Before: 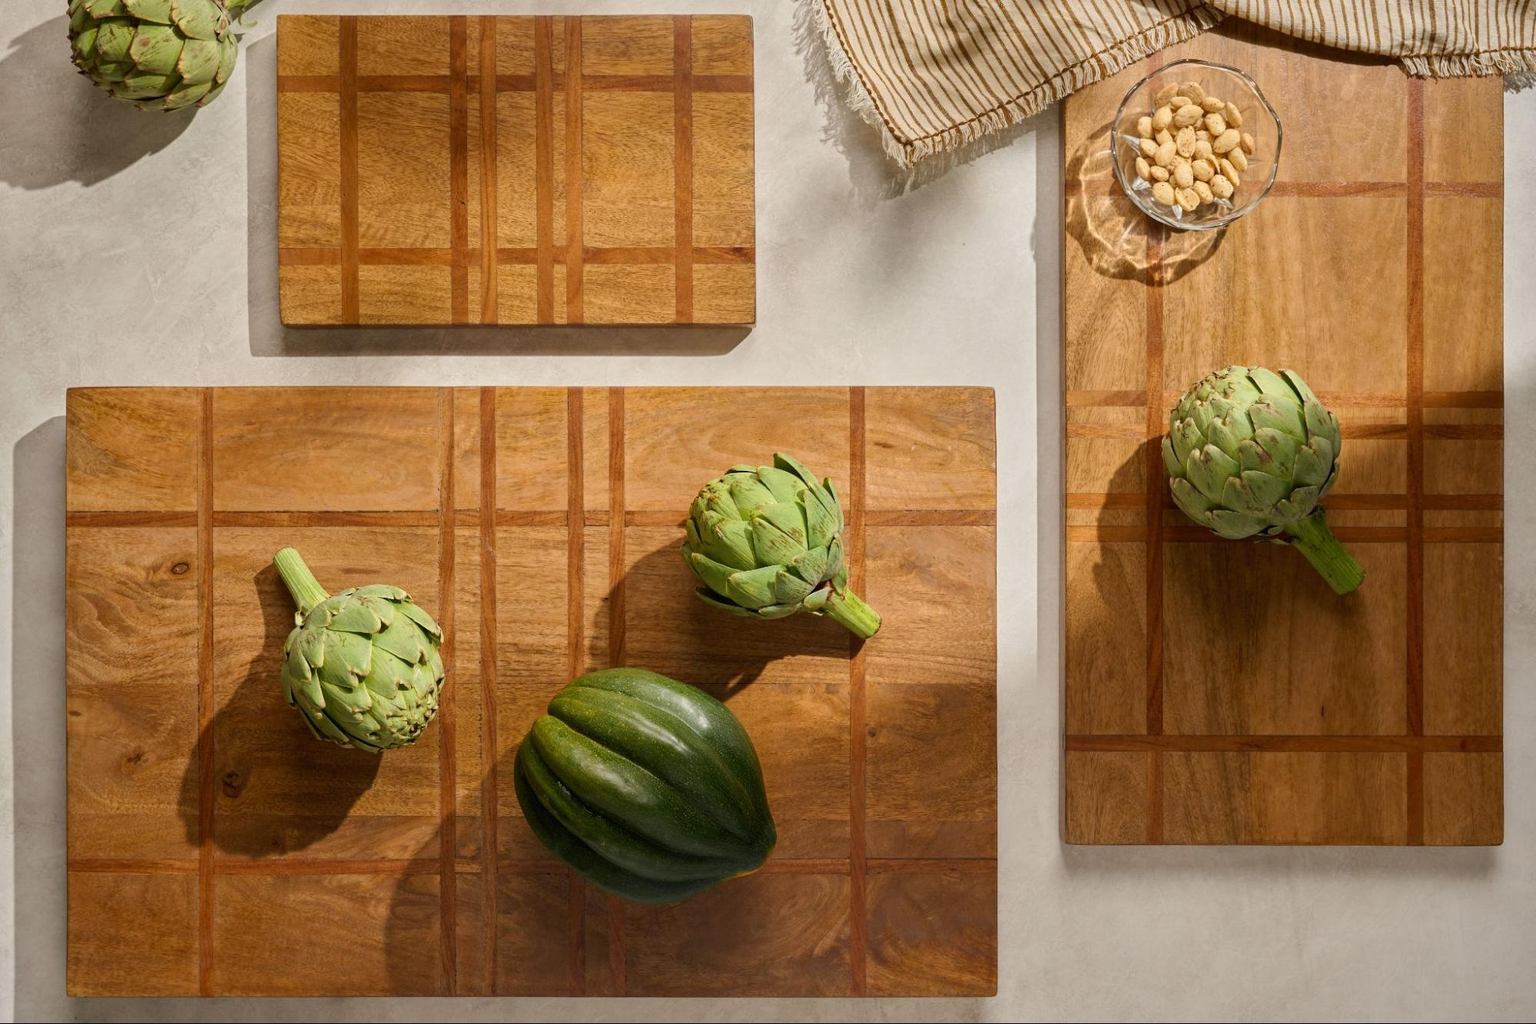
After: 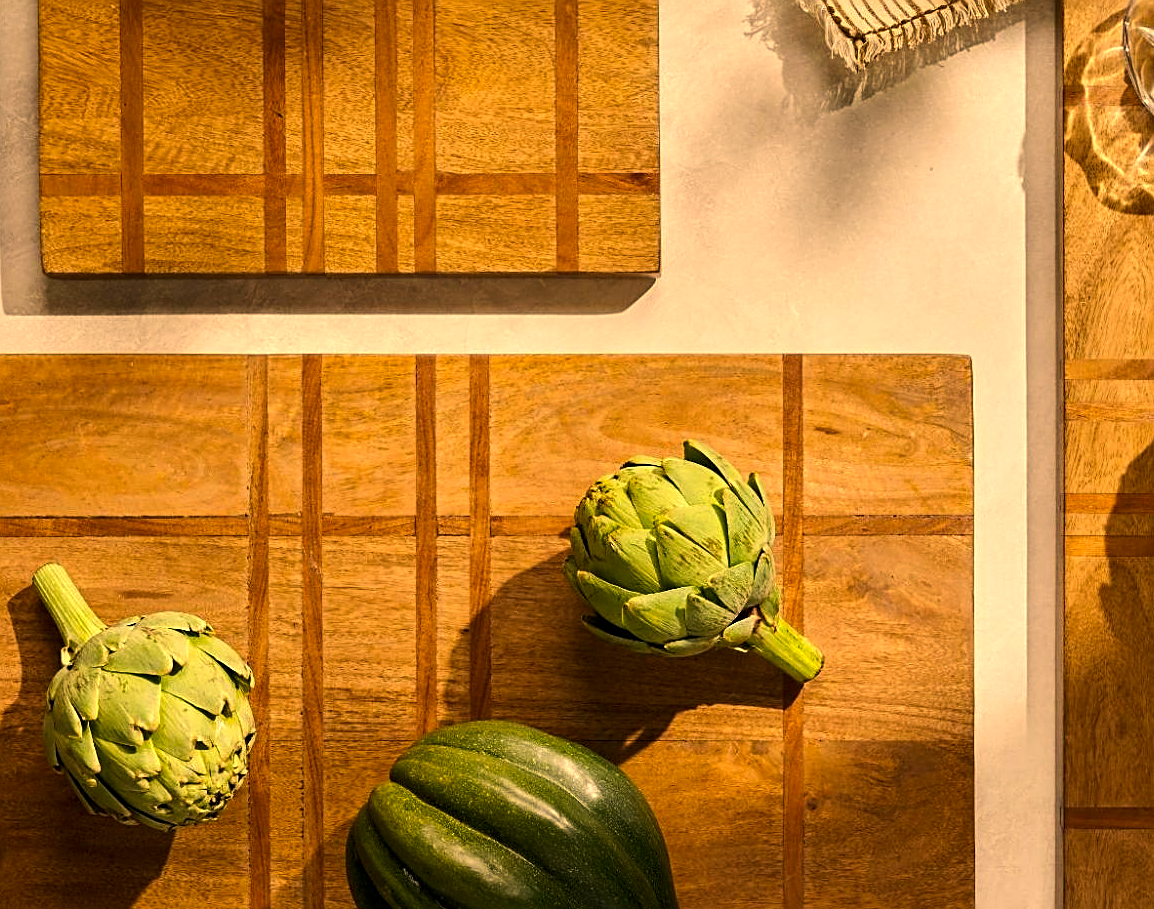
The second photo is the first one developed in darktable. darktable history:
sharpen: on, module defaults
levels: mode automatic, gray 50.8%
tone equalizer: -8 EV -0.417 EV, -7 EV -0.389 EV, -6 EV -0.333 EV, -5 EV -0.222 EV, -3 EV 0.222 EV, -2 EV 0.333 EV, -1 EV 0.389 EV, +0 EV 0.417 EV, edges refinement/feathering 500, mask exposure compensation -1.57 EV, preserve details no
crop: left 16.202%, top 11.208%, right 26.045%, bottom 20.557%
color correction: highlights a* 15, highlights b* 31.55
contrast equalizer: octaves 7, y [[0.6 ×6], [0.55 ×6], [0 ×6], [0 ×6], [0 ×6]], mix 0.15
